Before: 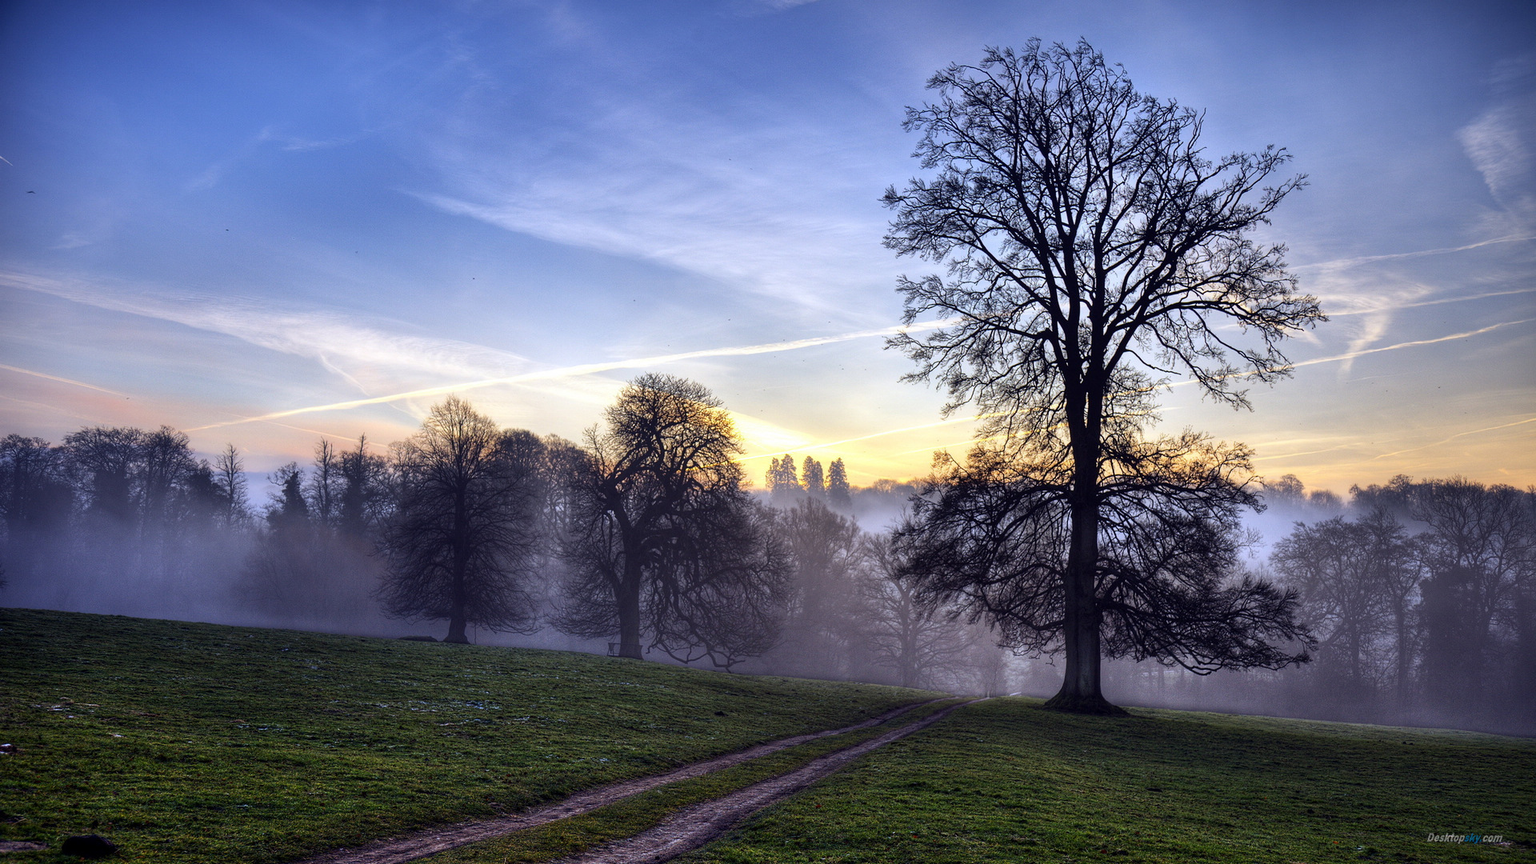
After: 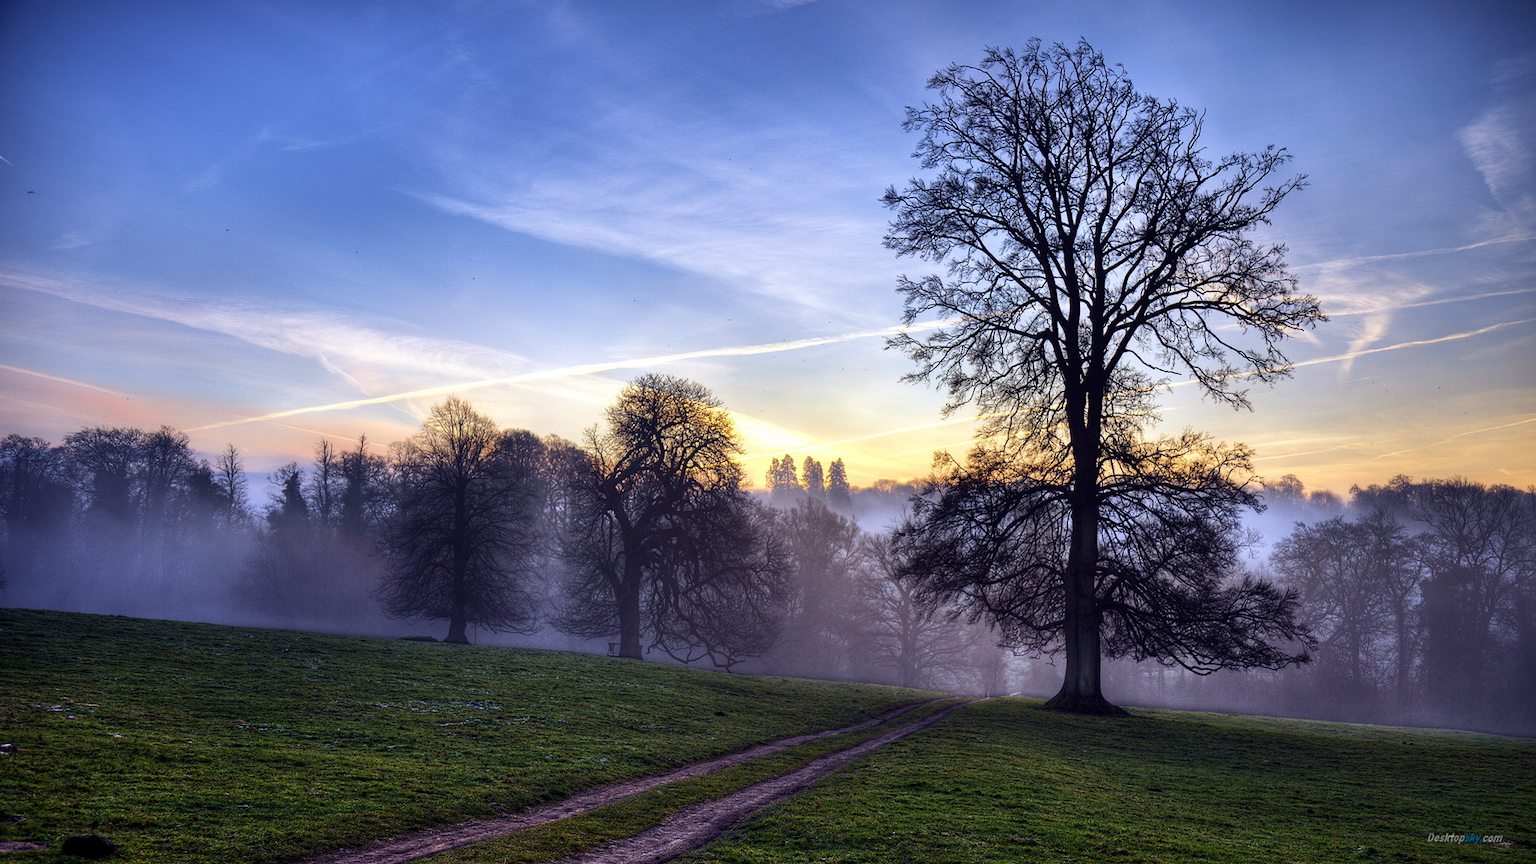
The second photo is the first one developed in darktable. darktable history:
velvia: strength 26.94%
